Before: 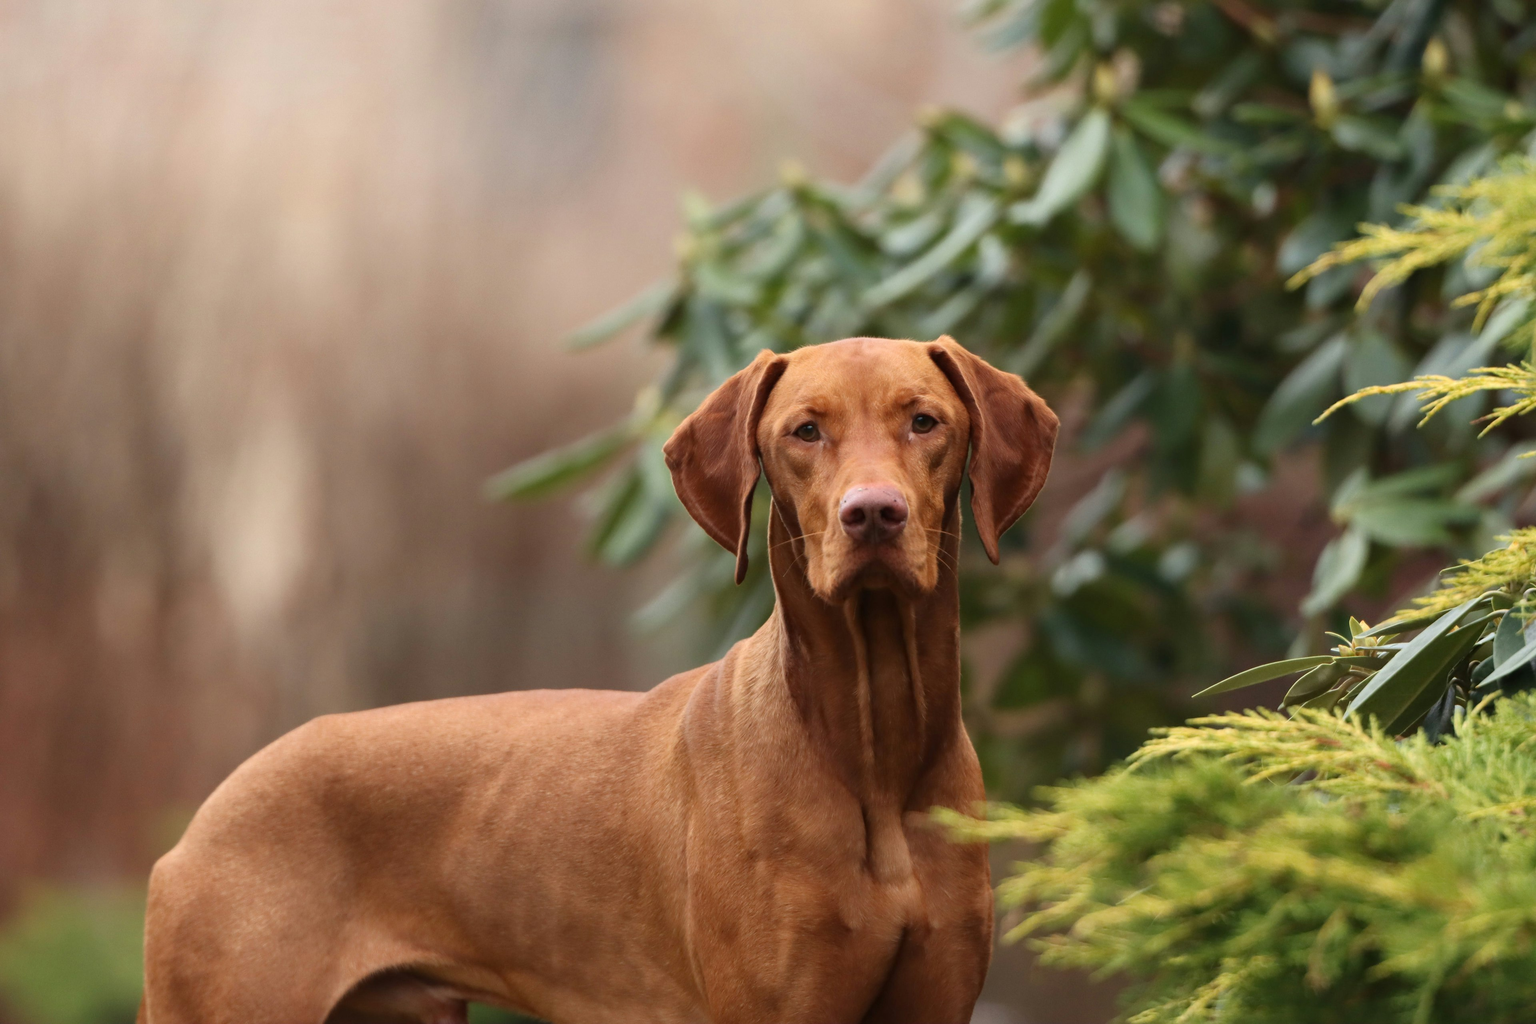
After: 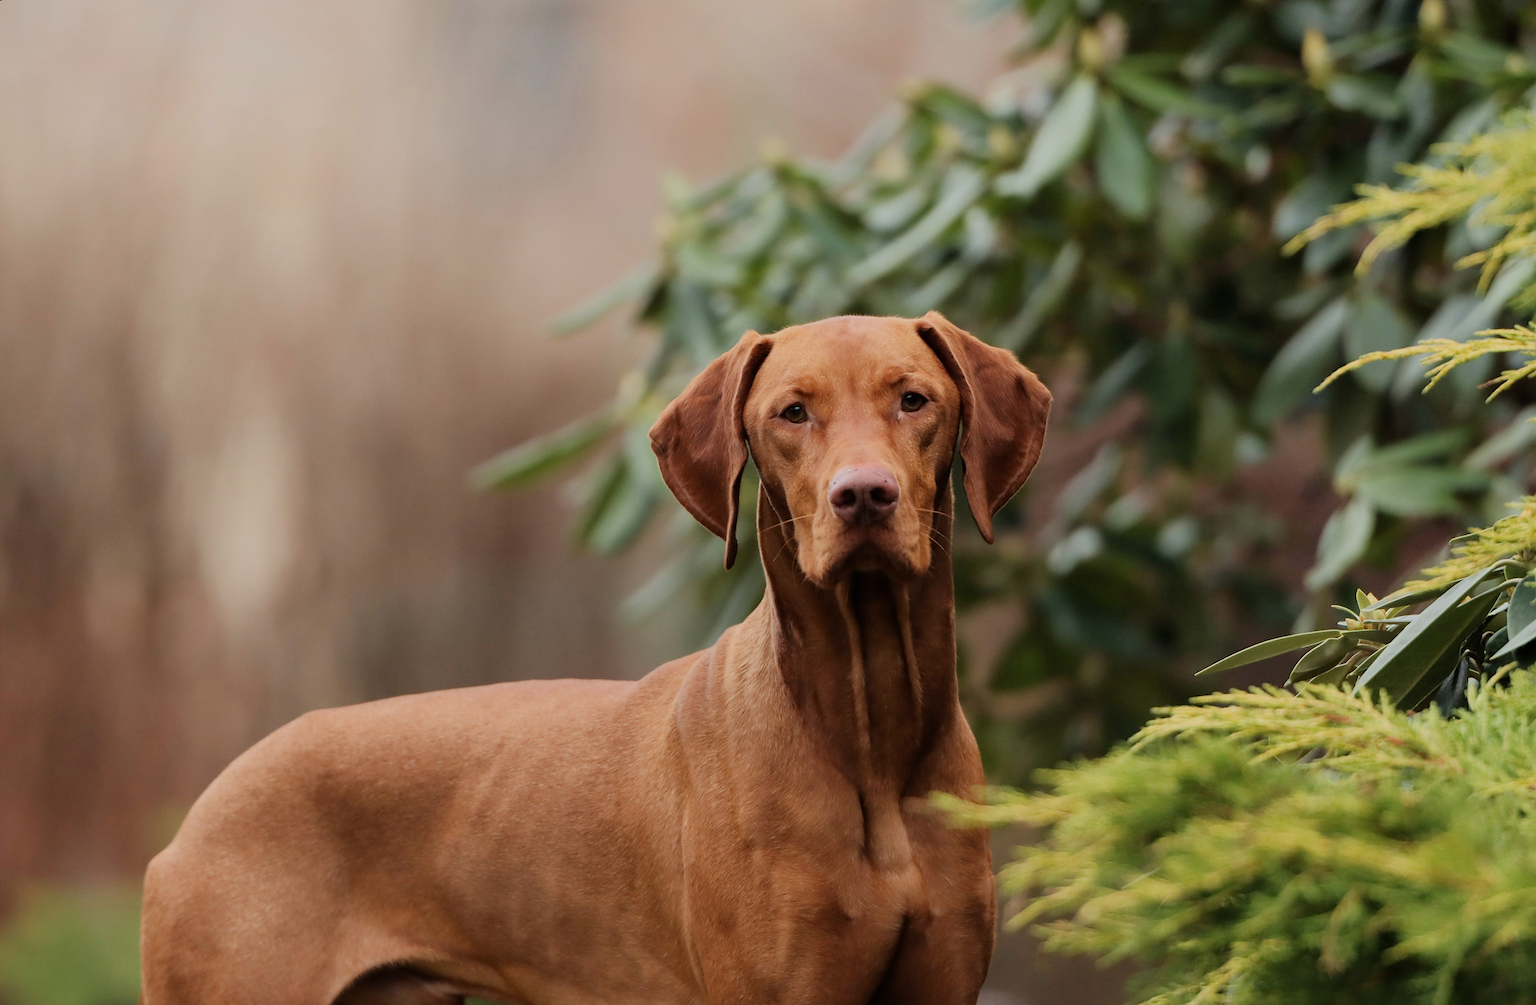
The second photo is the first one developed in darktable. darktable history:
rotate and perspective: rotation -1.32°, lens shift (horizontal) -0.031, crop left 0.015, crop right 0.985, crop top 0.047, crop bottom 0.982
sharpen: on, module defaults
filmic rgb: black relative exposure -7.65 EV, white relative exposure 4.56 EV, hardness 3.61
